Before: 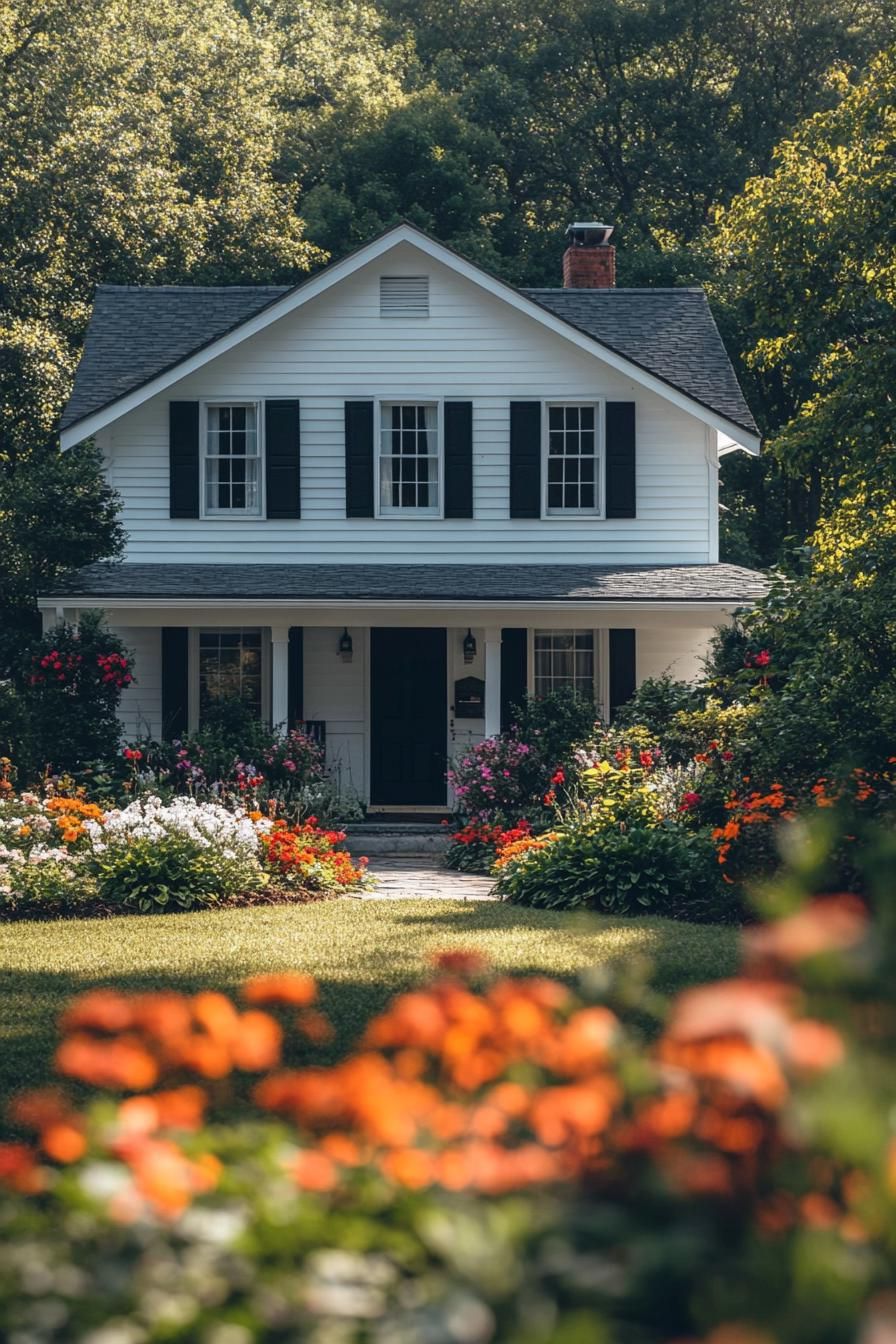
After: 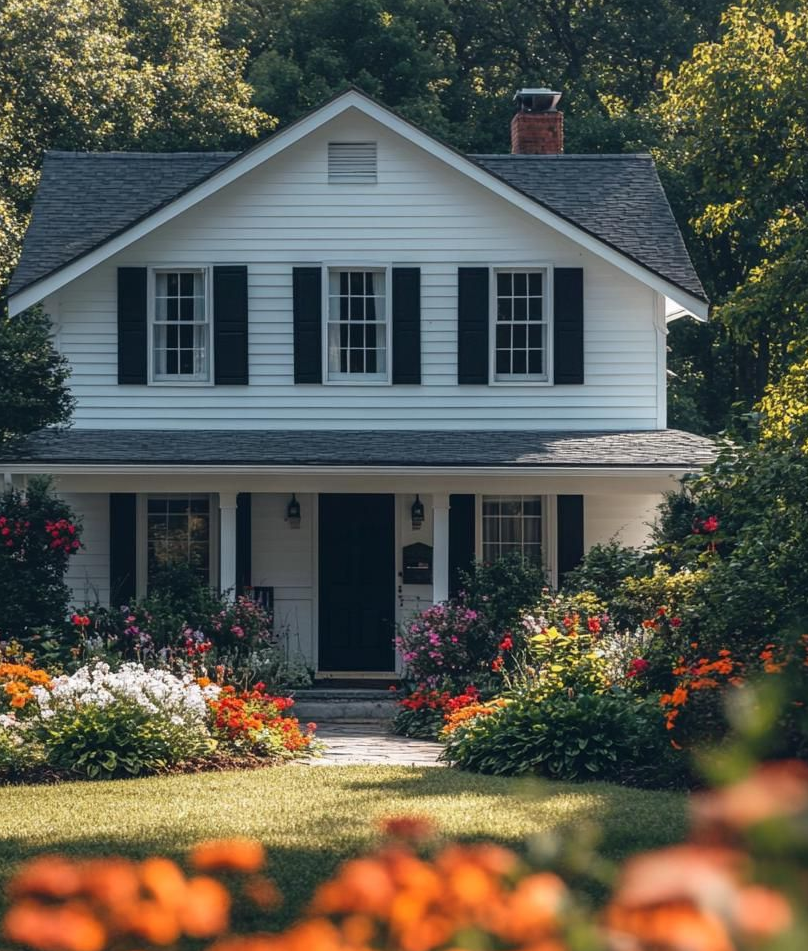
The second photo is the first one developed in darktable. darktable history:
crop: left 5.904%, top 10.004%, right 3.821%, bottom 19.163%
